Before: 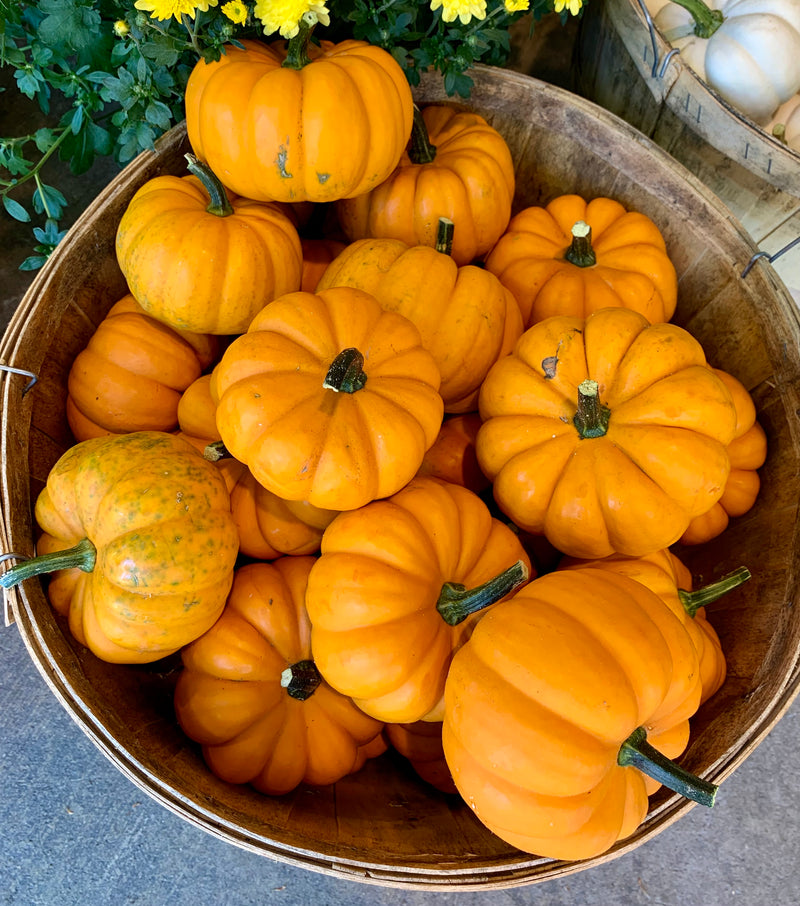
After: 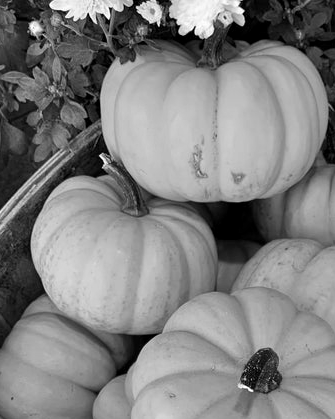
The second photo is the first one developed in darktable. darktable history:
exposure: black level correction 0.001, exposure 0.14 EV, compensate highlight preservation false
crop and rotate: left 10.817%, top 0.062%, right 47.194%, bottom 53.626%
monochrome: on, module defaults
